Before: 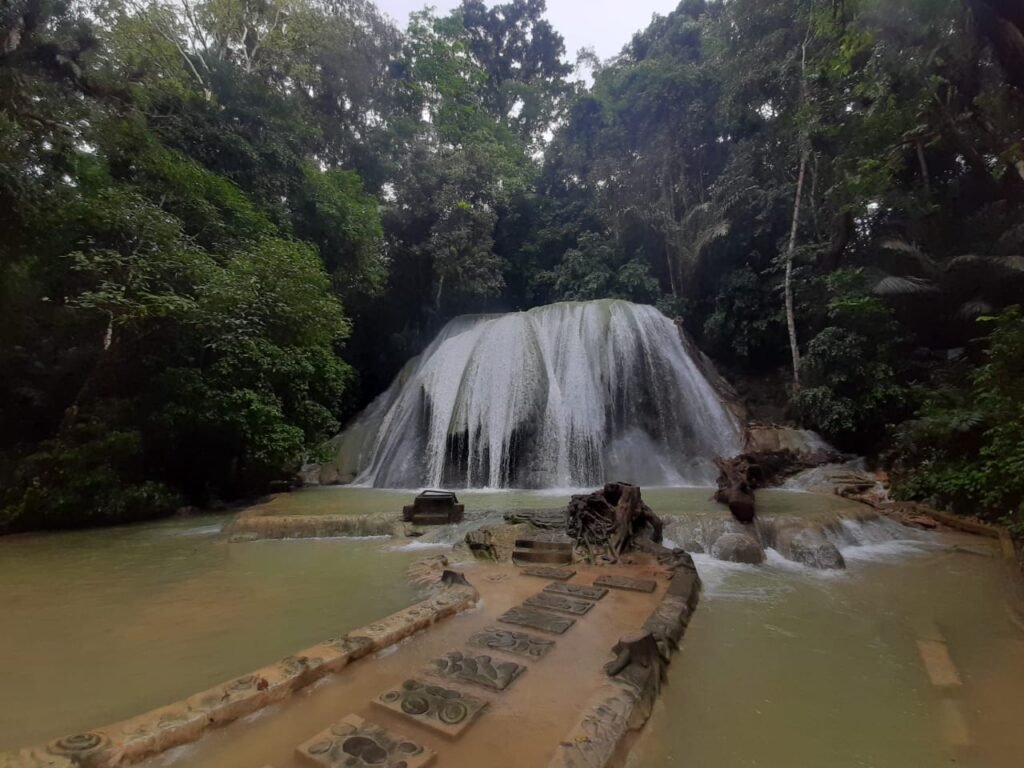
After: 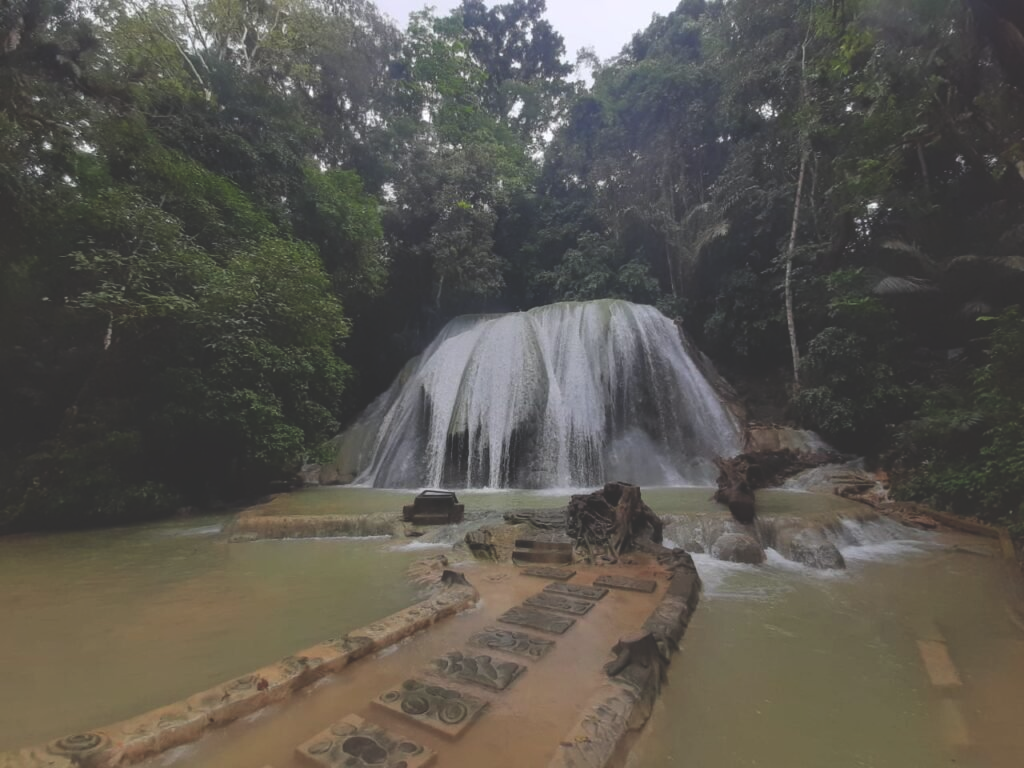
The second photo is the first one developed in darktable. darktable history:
exposure: black level correction -0.029, compensate exposure bias true, compensate highlight preservation false
